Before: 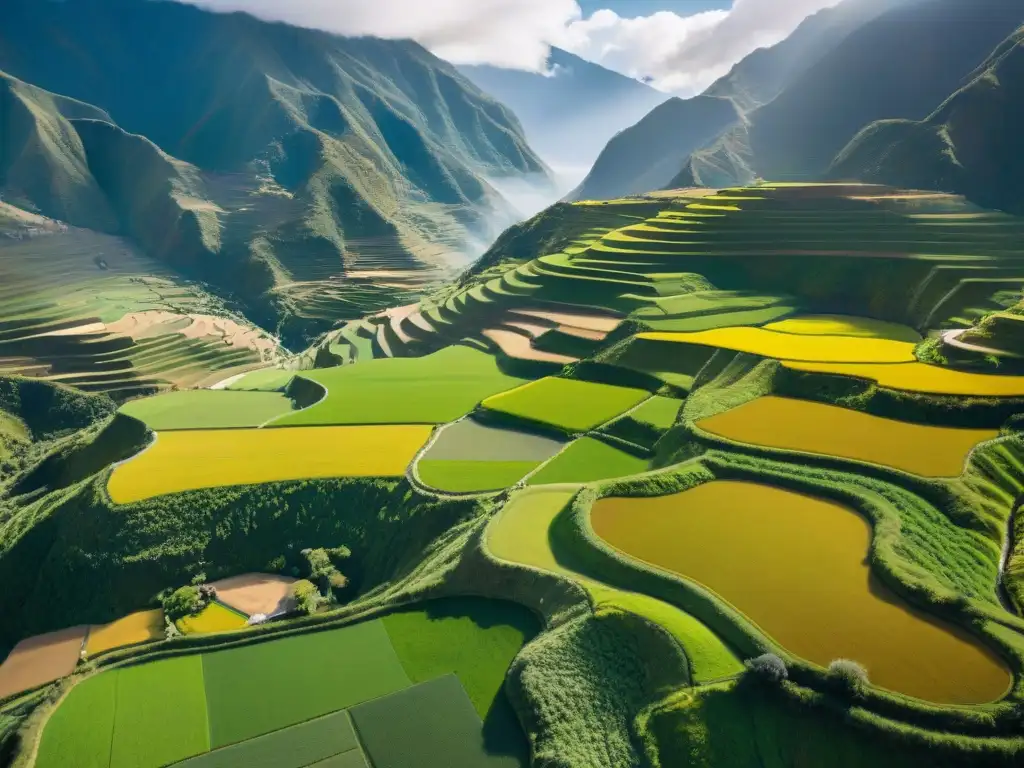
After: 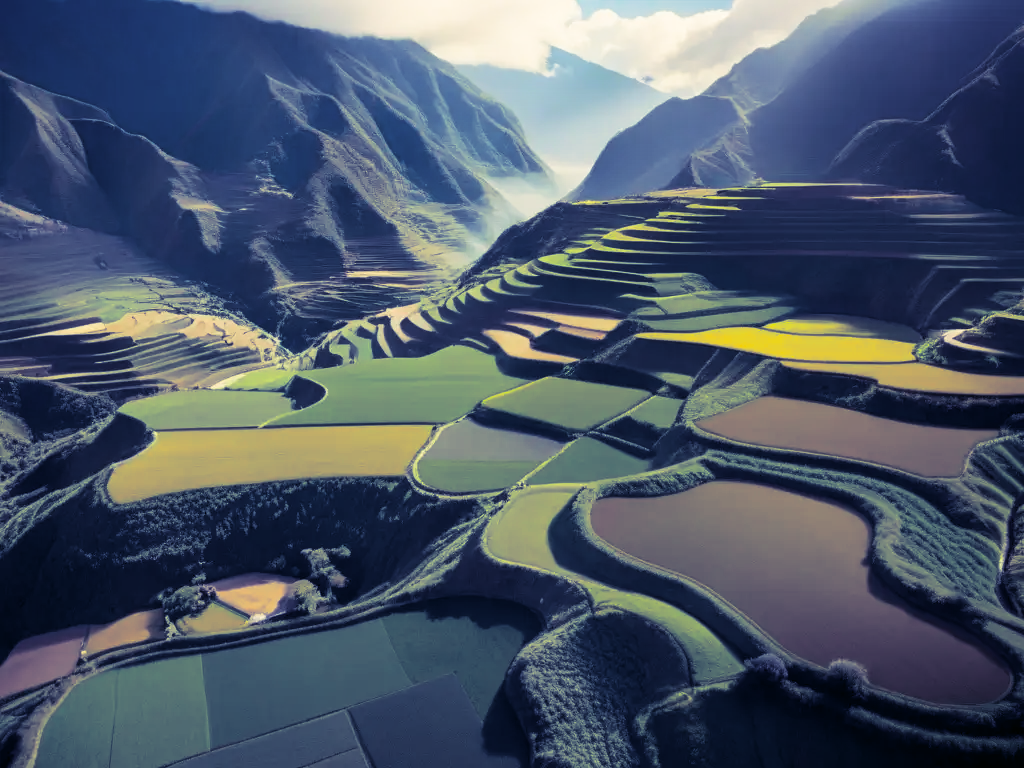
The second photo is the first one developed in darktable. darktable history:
split-toning: shadows › hue 242.67°, shadows › saturation 0.733, highlights › hue 45.33°, highlights › saturation 0.667, balance -53.304, compress 21.15%
color balance: contrast -0.5%
color correction: highlights a* -0.482, highlights b* 9.48, shadows a* -9.48, shadows b* 0.803
shadows and highlights: shadows -54.3, highlights 86.09, soften with gaussian
